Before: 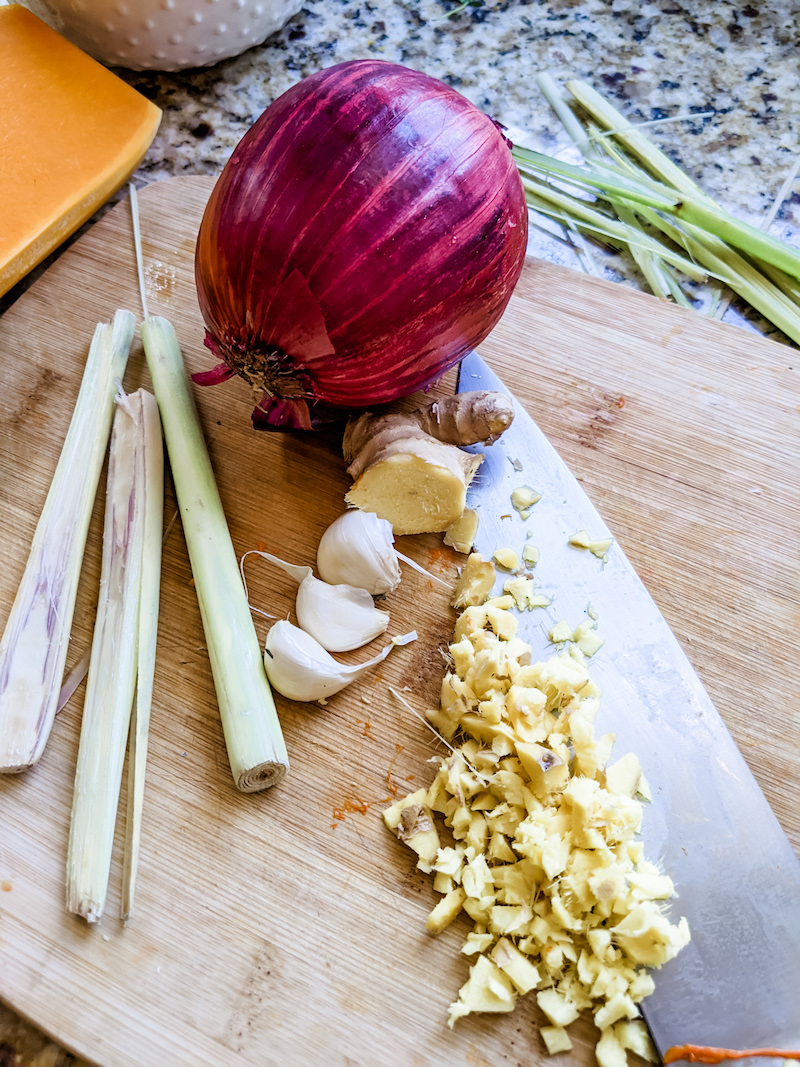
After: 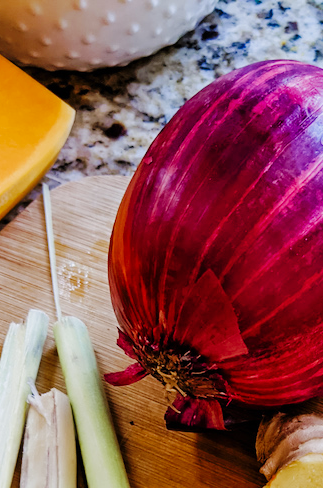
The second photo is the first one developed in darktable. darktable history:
tone equalizer: -8 EV 0.278 EV, -7 EV 0.418 EV, -6 EV 0.396 EV, -5 EV 0.239 EV, -3 EV -0.261 EV, -2 EV -0.426 EV, -1 EV -0.42 EV, +0 EV -0.25 EV, edges refinement/feathering 500, mask exposure compensation -1.57 EV, preserve details no
crop and rotate: left 10.875%, top 0.093%, right 48.677%, bottom 54.13%
base curve: curves: ch0 [(0, 0) (0.036, 0.025) (0.121, 0.166) (0.206, 0.329) (0.605, 0.79) (1, 1)], preserve colors none
